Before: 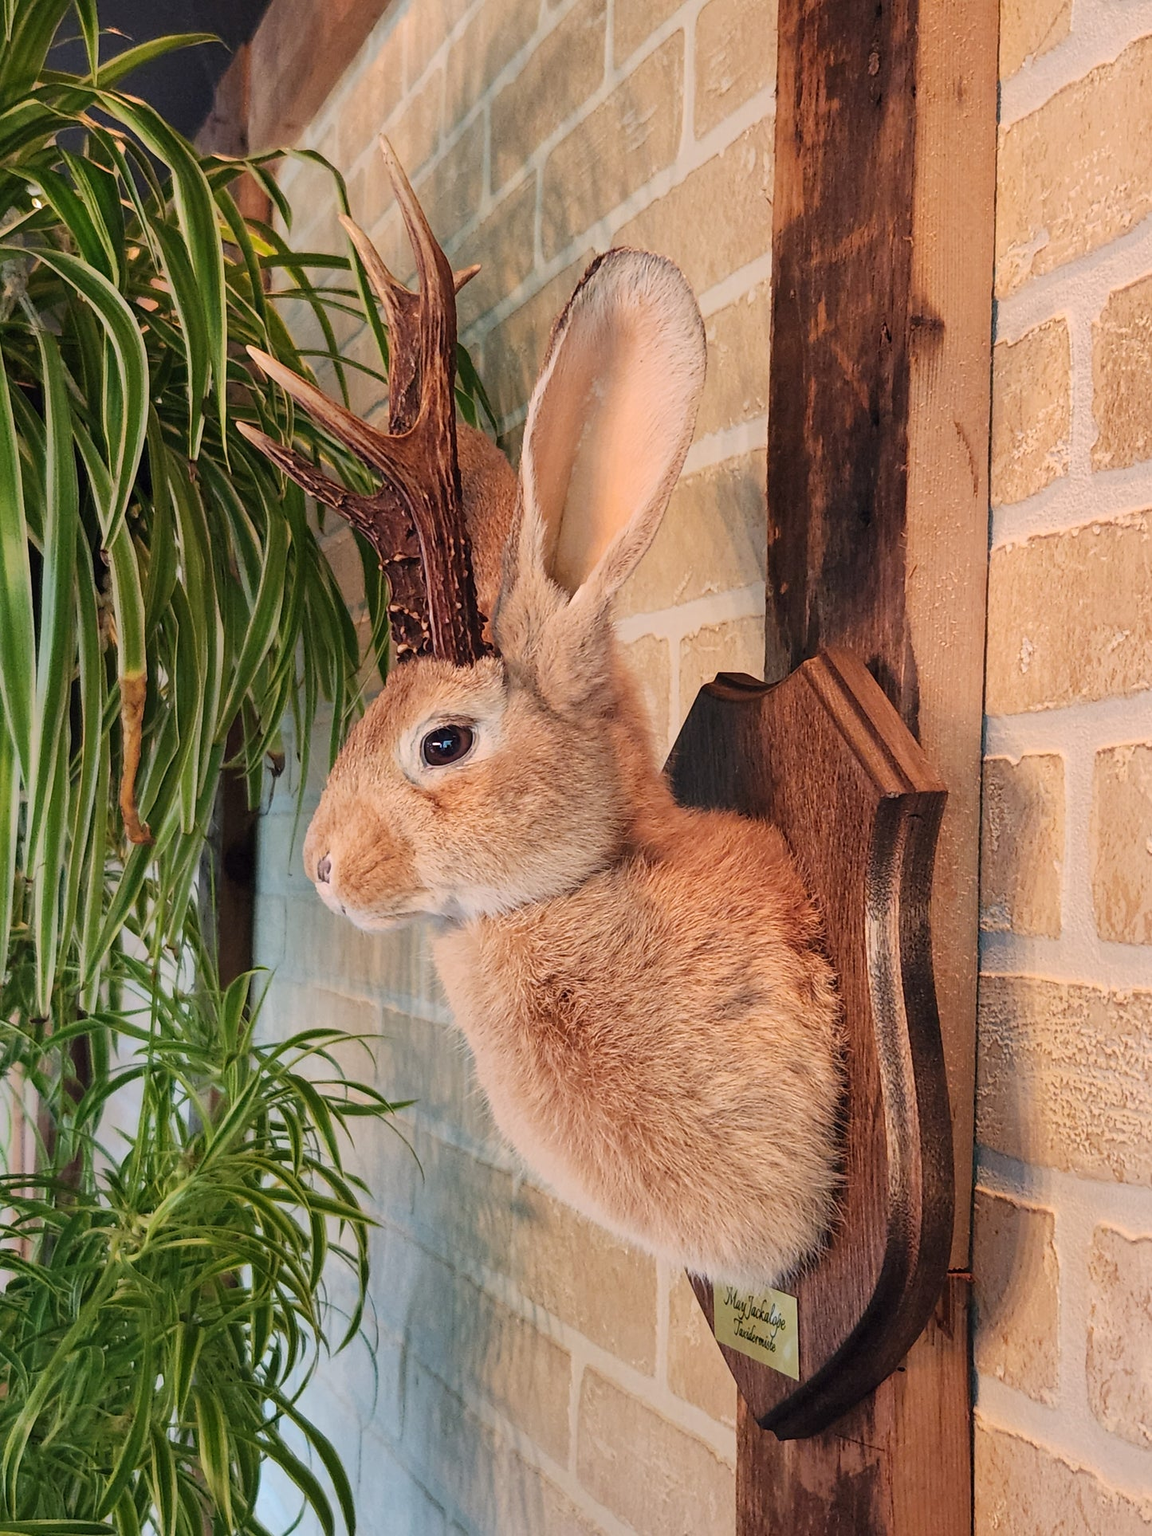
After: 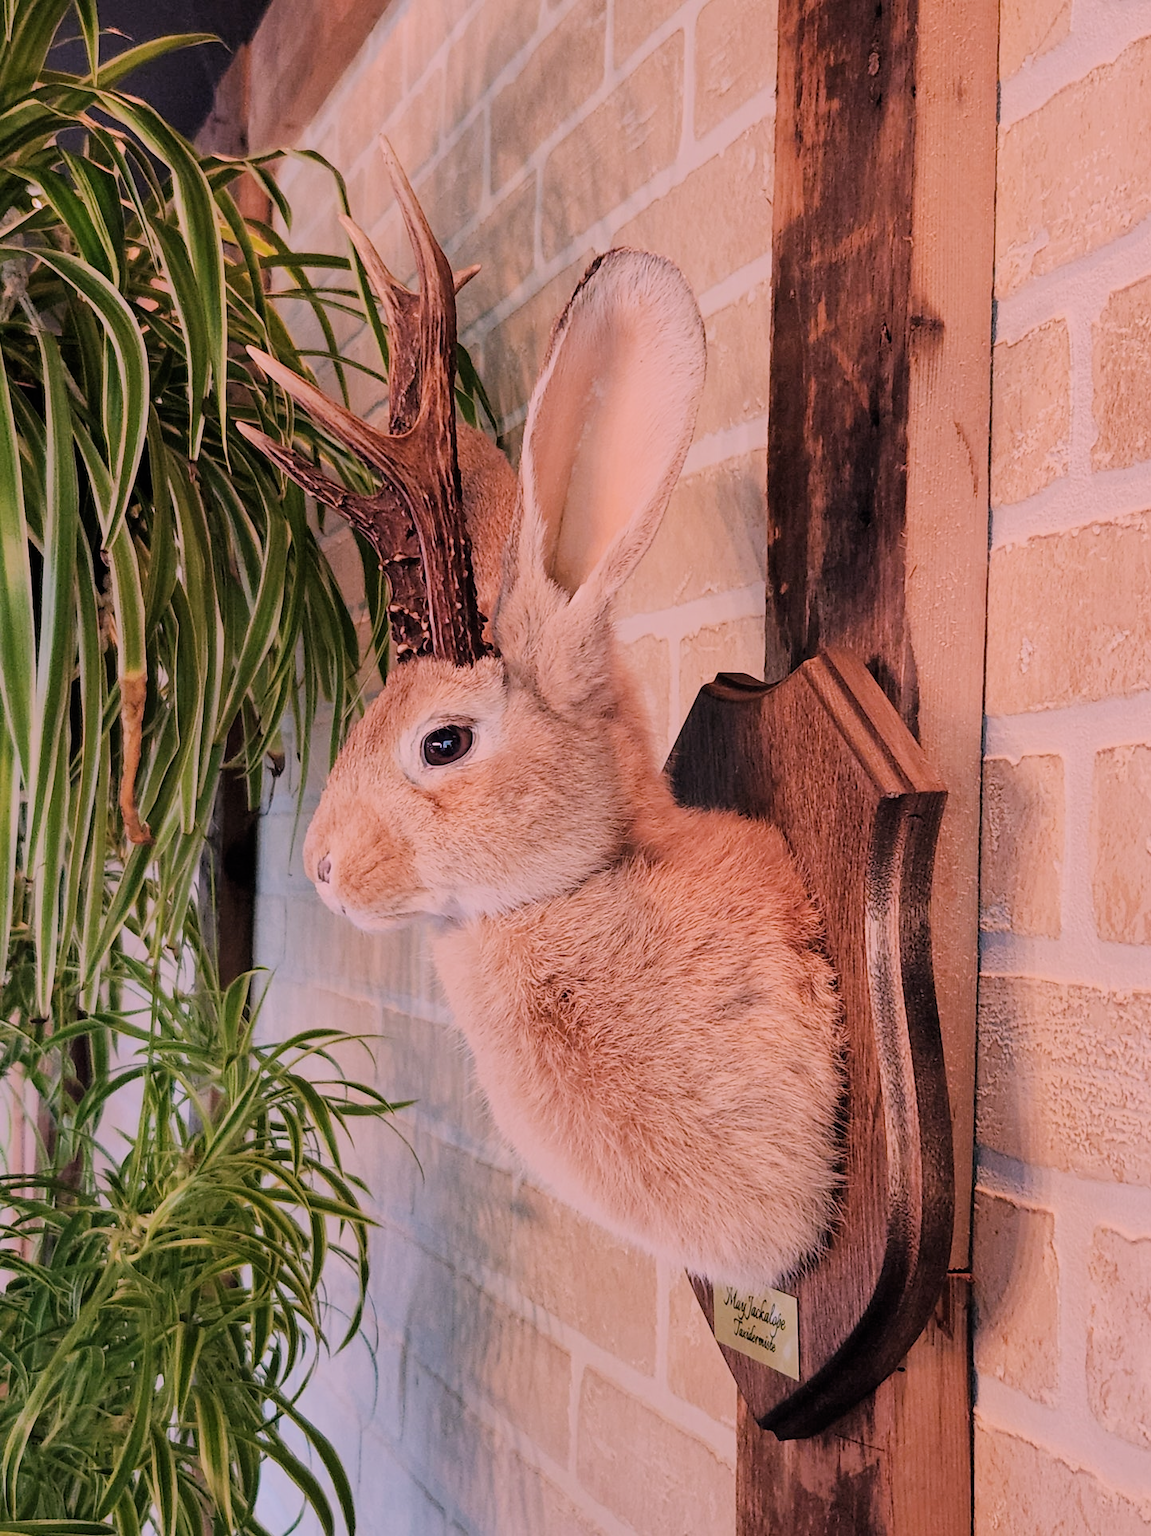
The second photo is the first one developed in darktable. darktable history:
filmic rgb: black relative exposure -7.65 EV, white relative exposure 4.56 EV, hardness 3.61
color zones: curves: ch1 [(0, 0.469) (0.01, 0.469) (0.12, 0.446) (0.248, 0.469) (0.5, 0.5) (0.748, 0.5) (0.99, 0.469) (1, 0.469)]
white balance: red 1.188, blue 1.11
